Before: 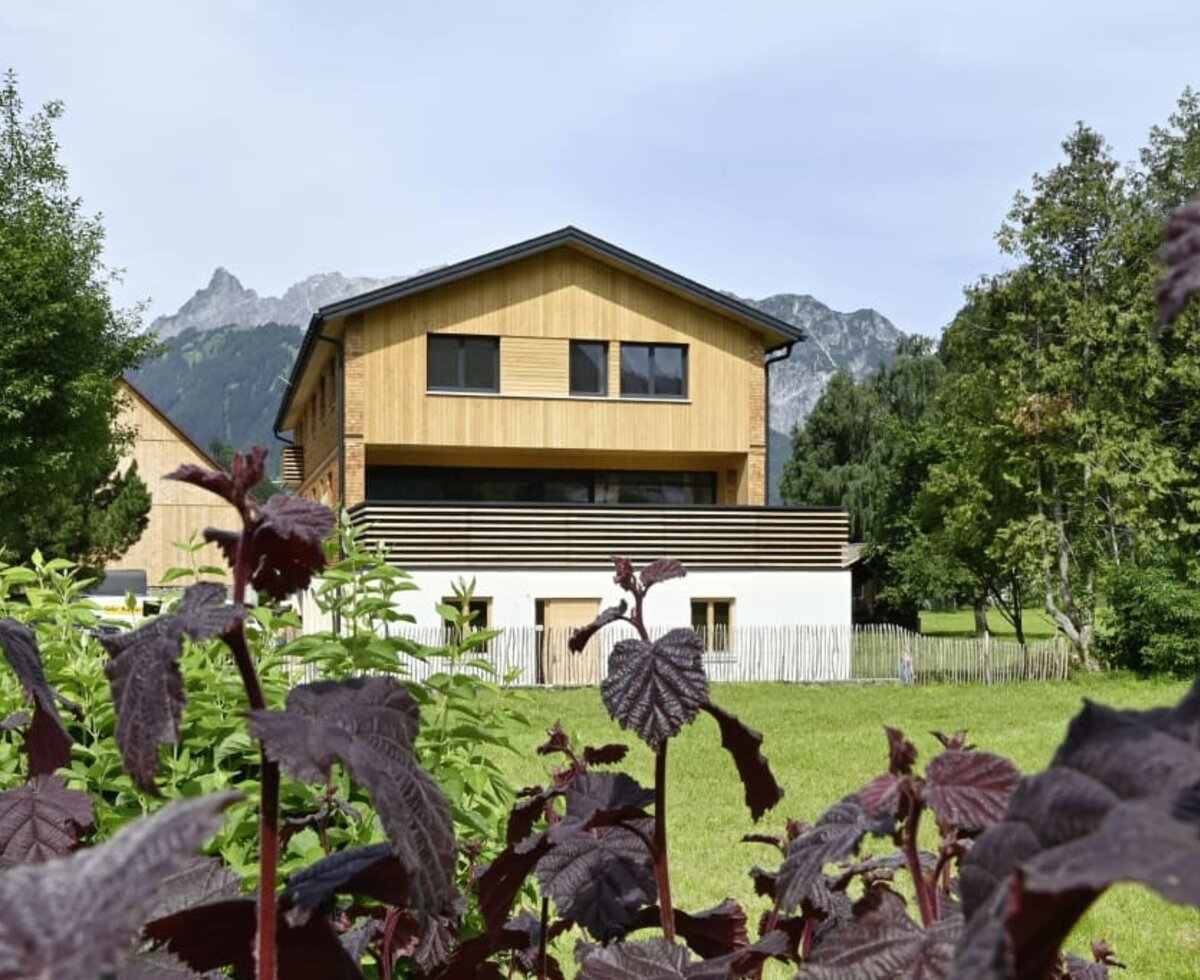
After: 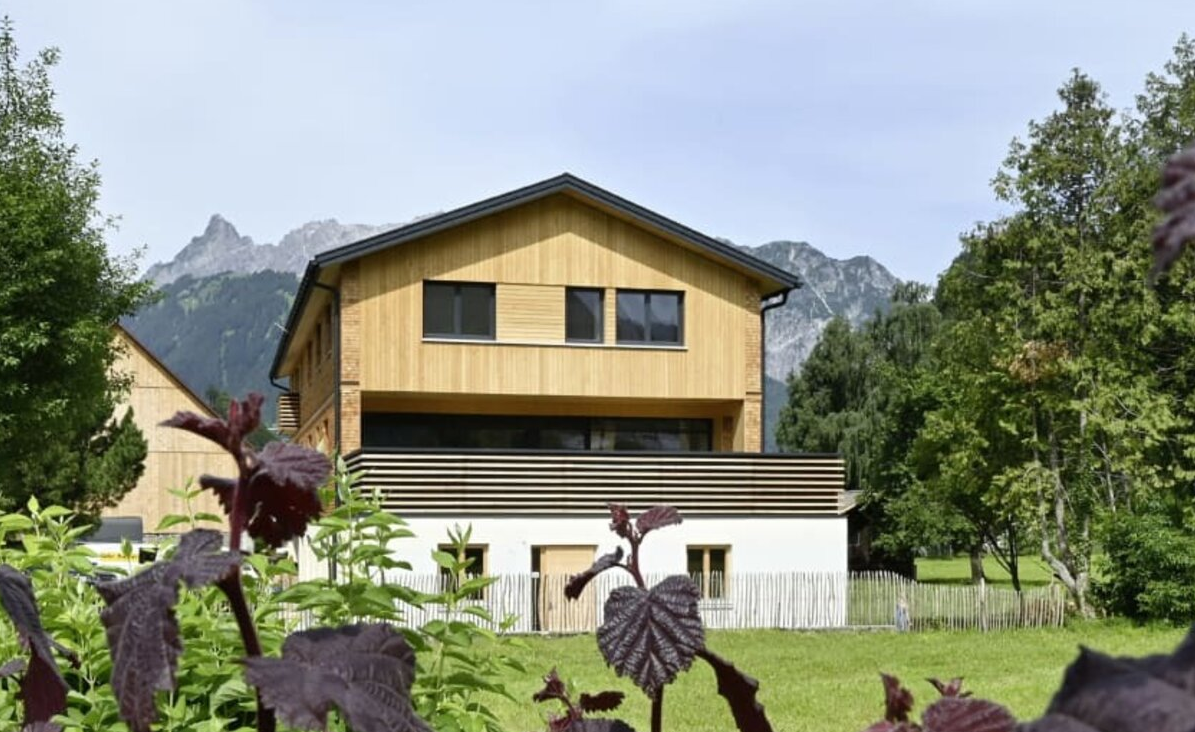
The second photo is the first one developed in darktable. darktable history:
crop: left 0.387%, top 5.469%, bottom 19.809%
